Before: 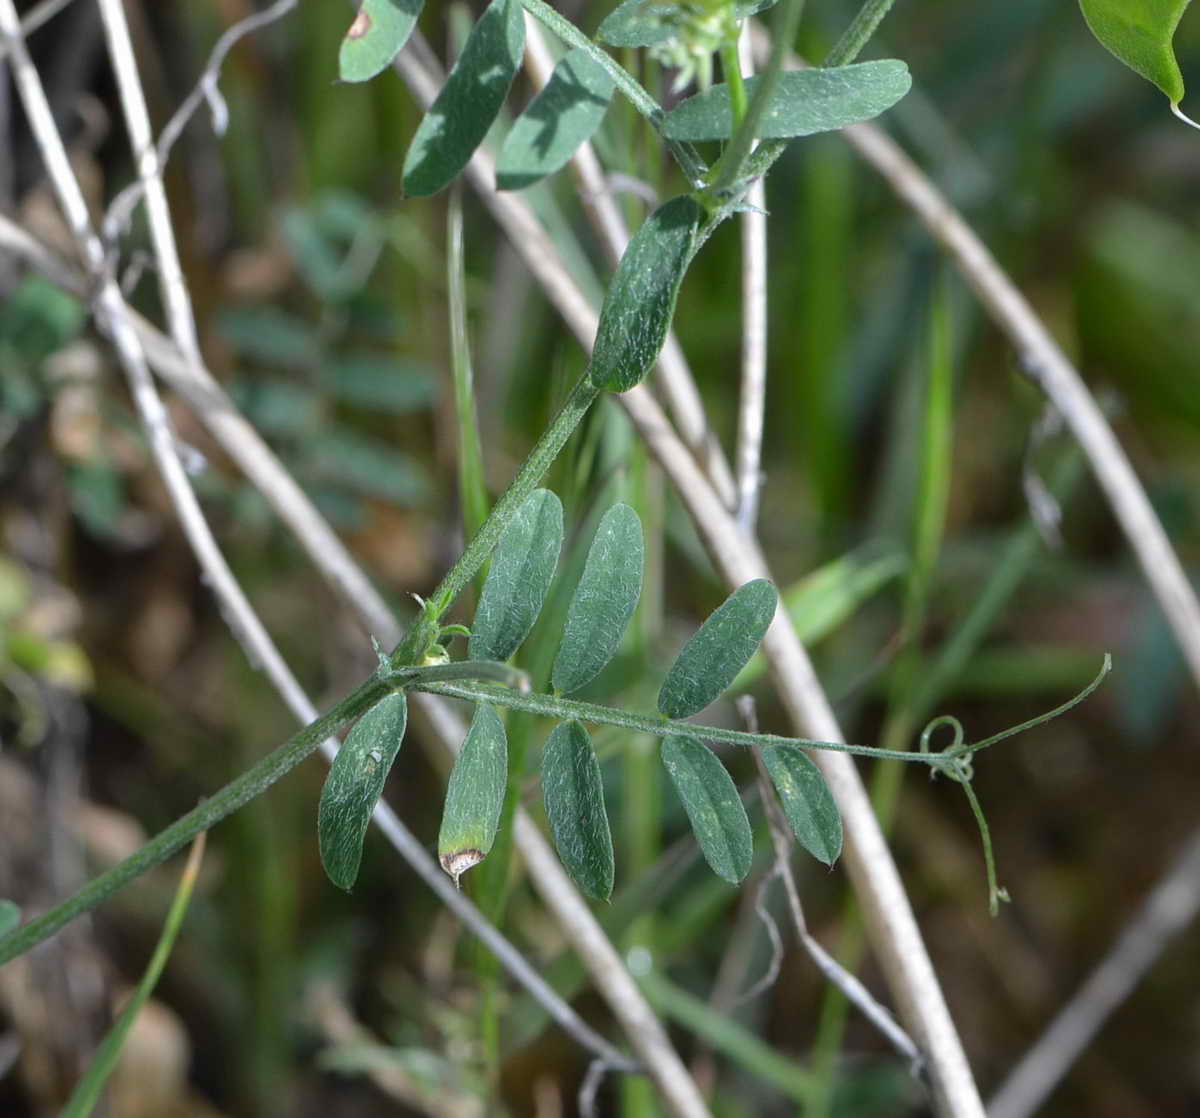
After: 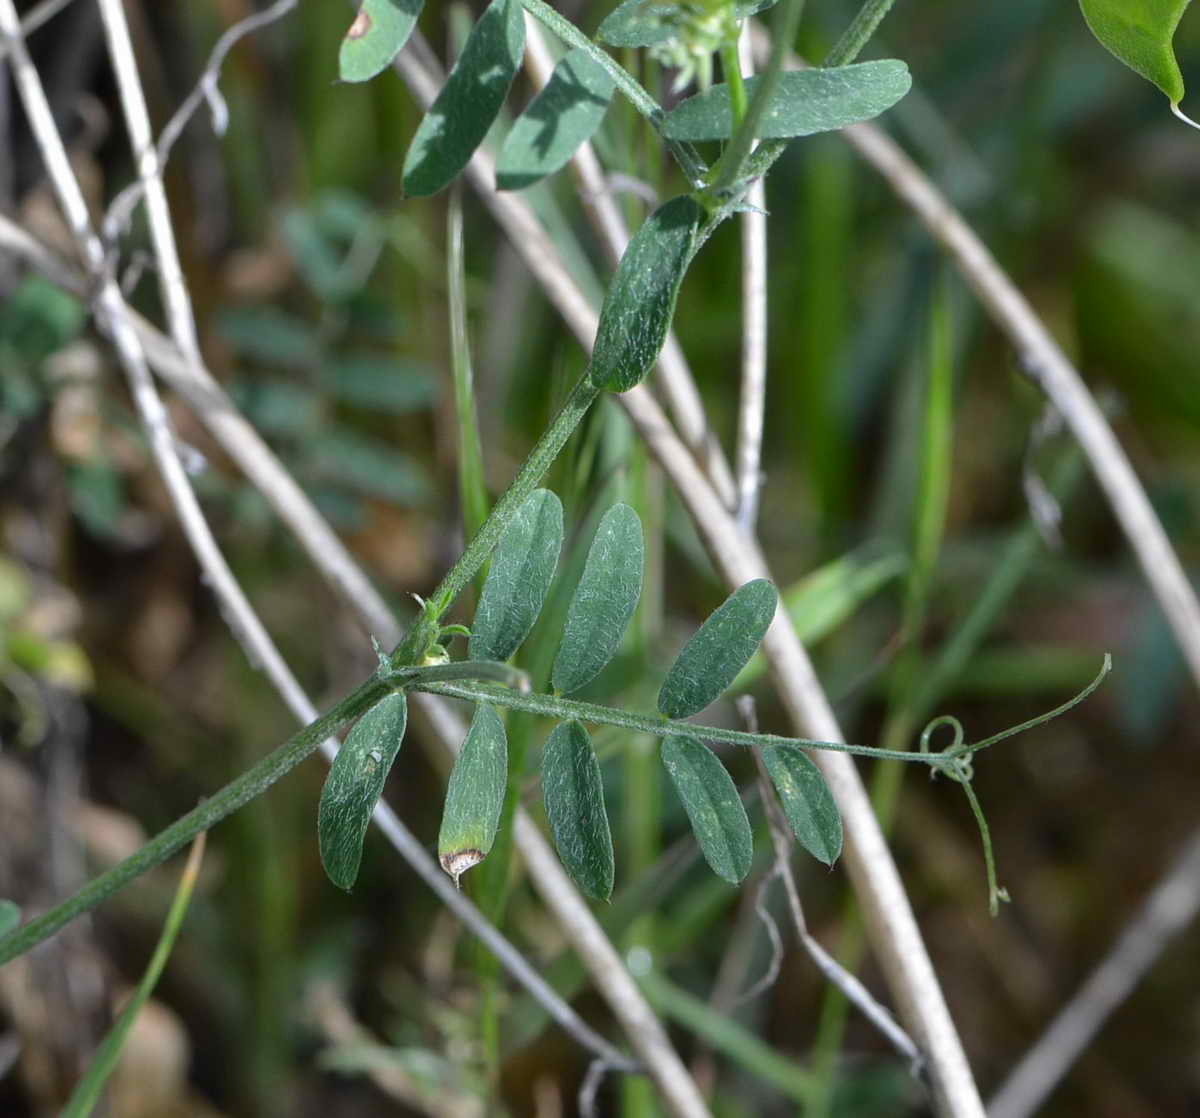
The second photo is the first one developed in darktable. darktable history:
shadows and highlights: shadows 30.78, highlights 0.112, soften with gaussian
contrast brightness saturation: contrast 0.031, brightness -0.036
